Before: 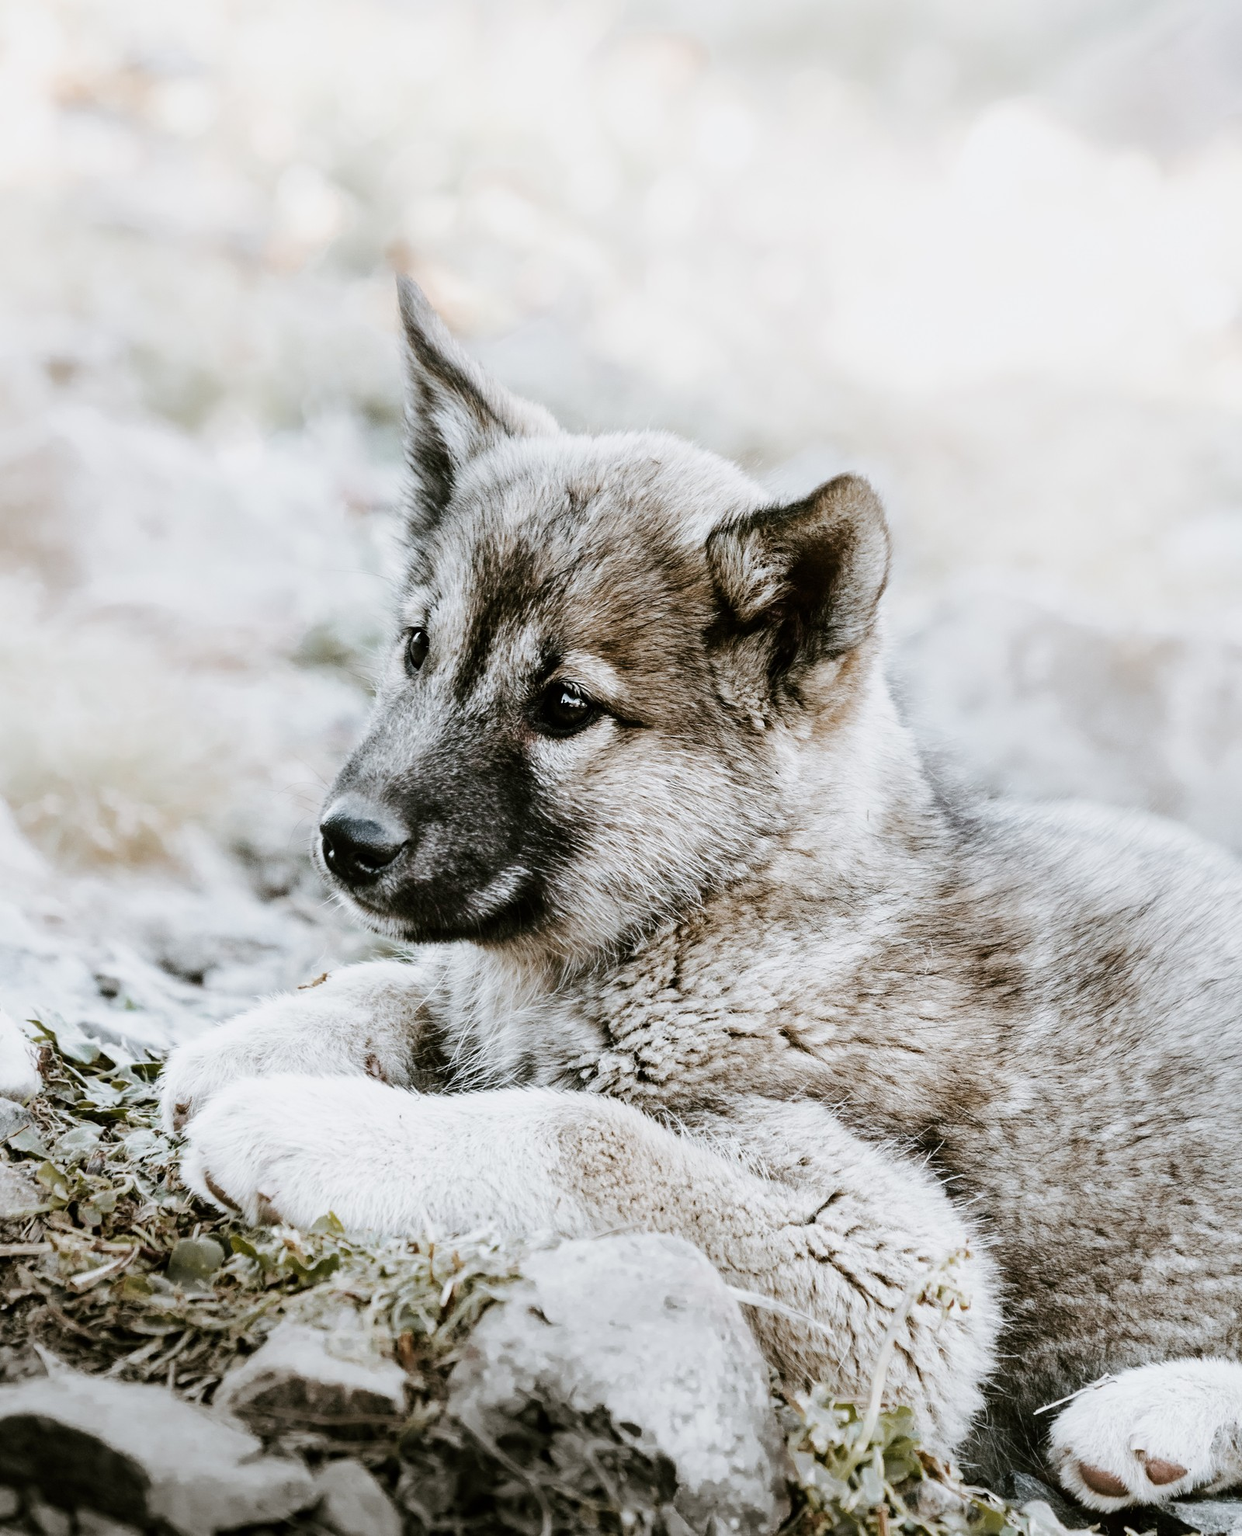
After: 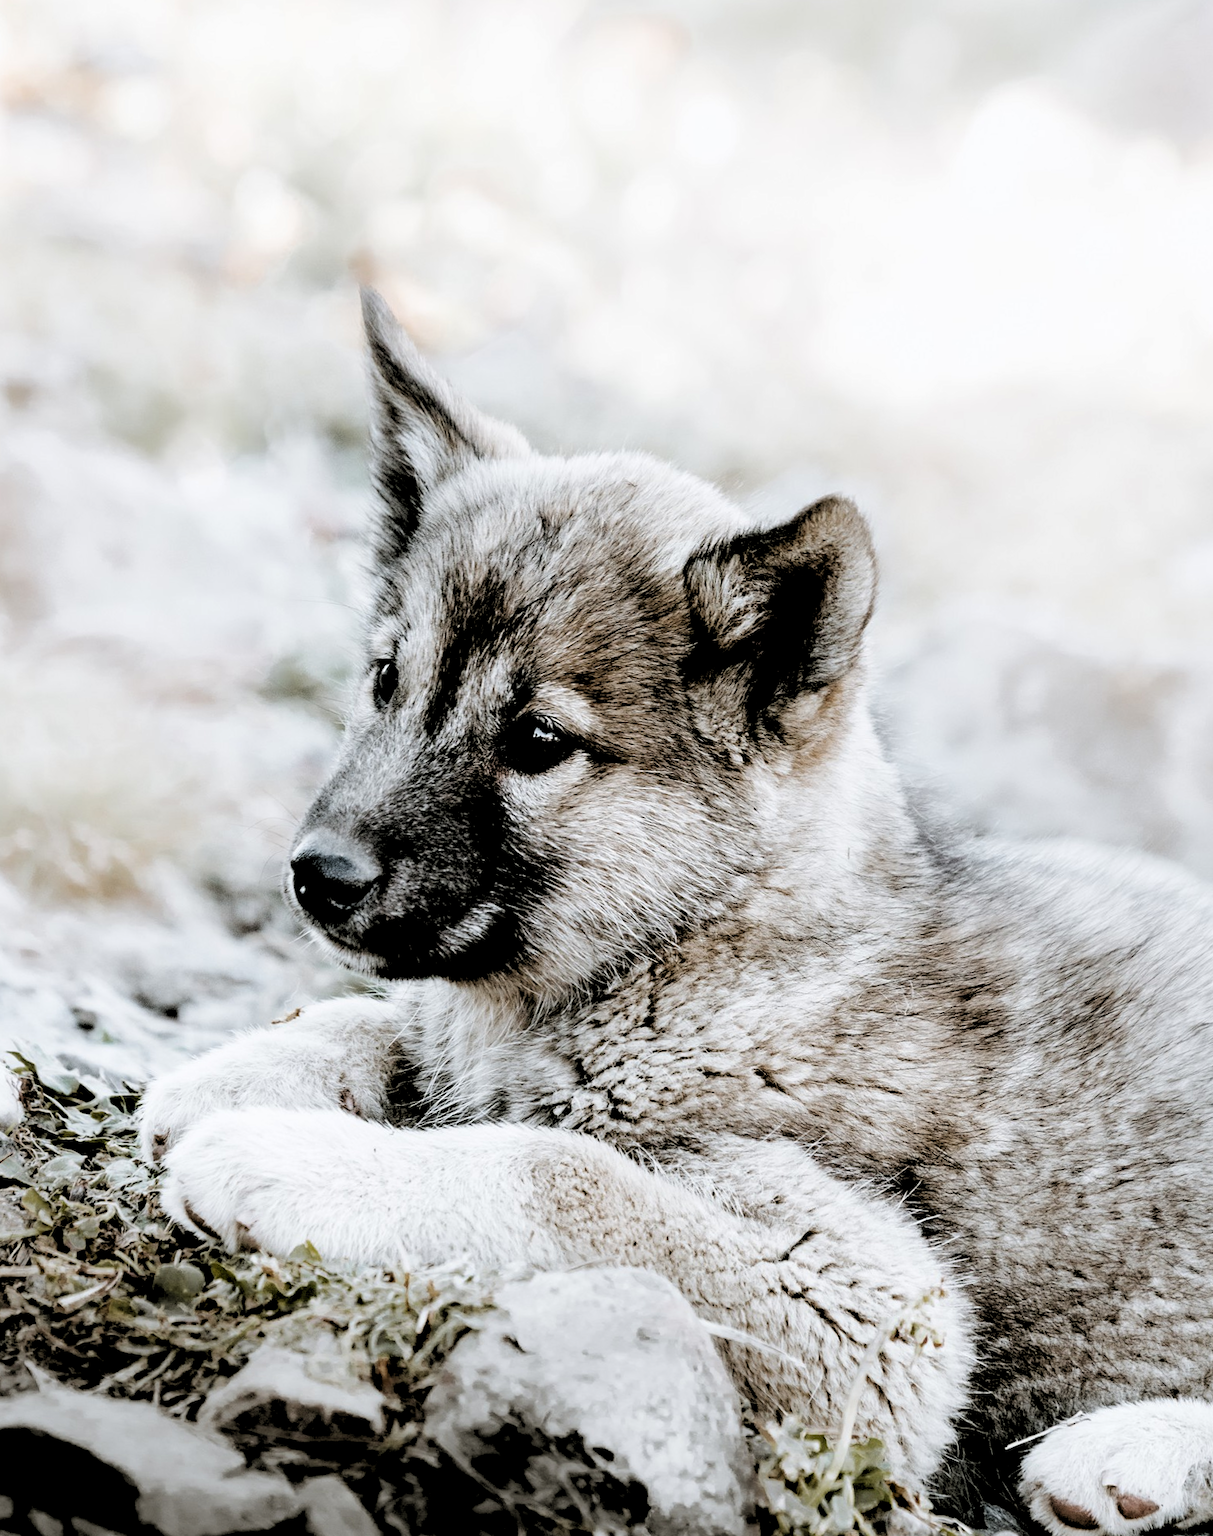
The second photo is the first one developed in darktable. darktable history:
rotate and perspective: rotation 0.074°, lens shift (vertical) 0.096, lens shift (horizontal) -0.041, crop left 0.043, crop right 0.952, crop top 0.024, crop bottom 0.979
rgb levels: levels [[0.034, 0.472, 0.904], [0, 0.5, 1], [0, 0.5, 1]]
